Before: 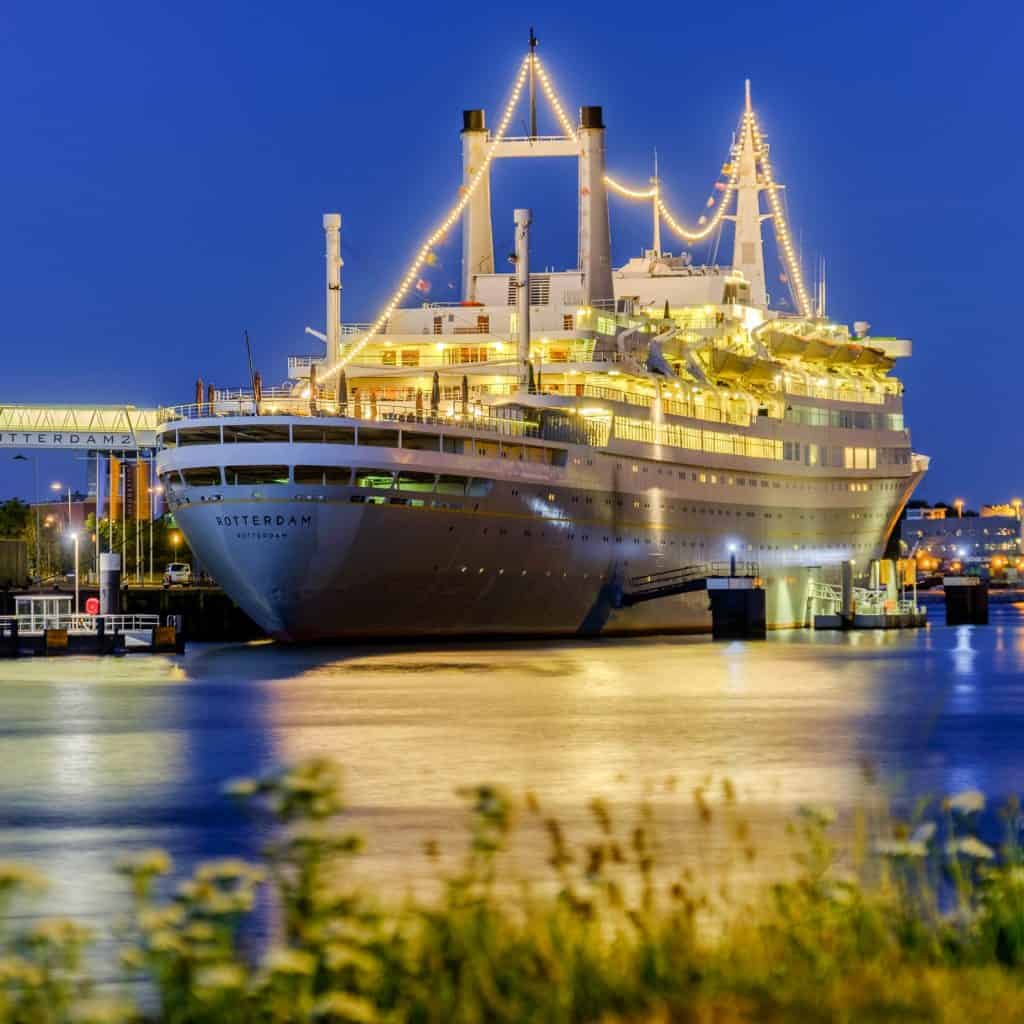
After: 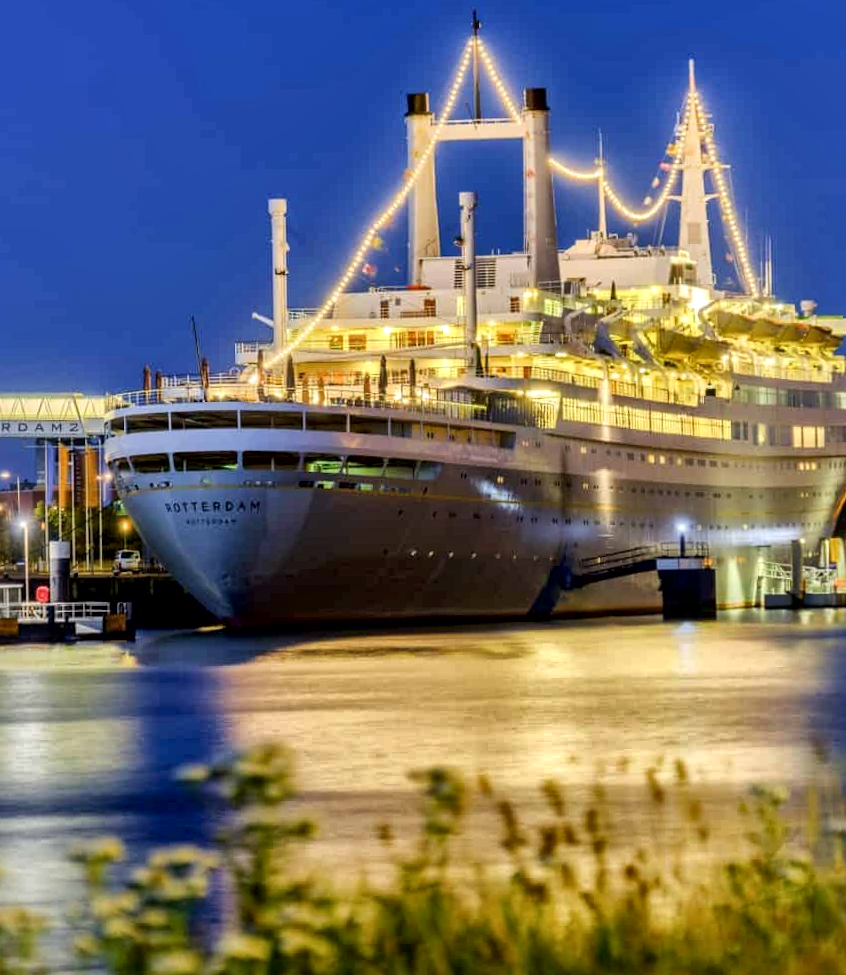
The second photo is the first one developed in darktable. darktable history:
local contrast: mode bilateral grid, contrast 19, coarseness 49, detail 159%, midtone range 0.2
crop and rotate: angle 0.705°, left 4.444%, top 1.085%, right 11.896%, bottom 2.464%
